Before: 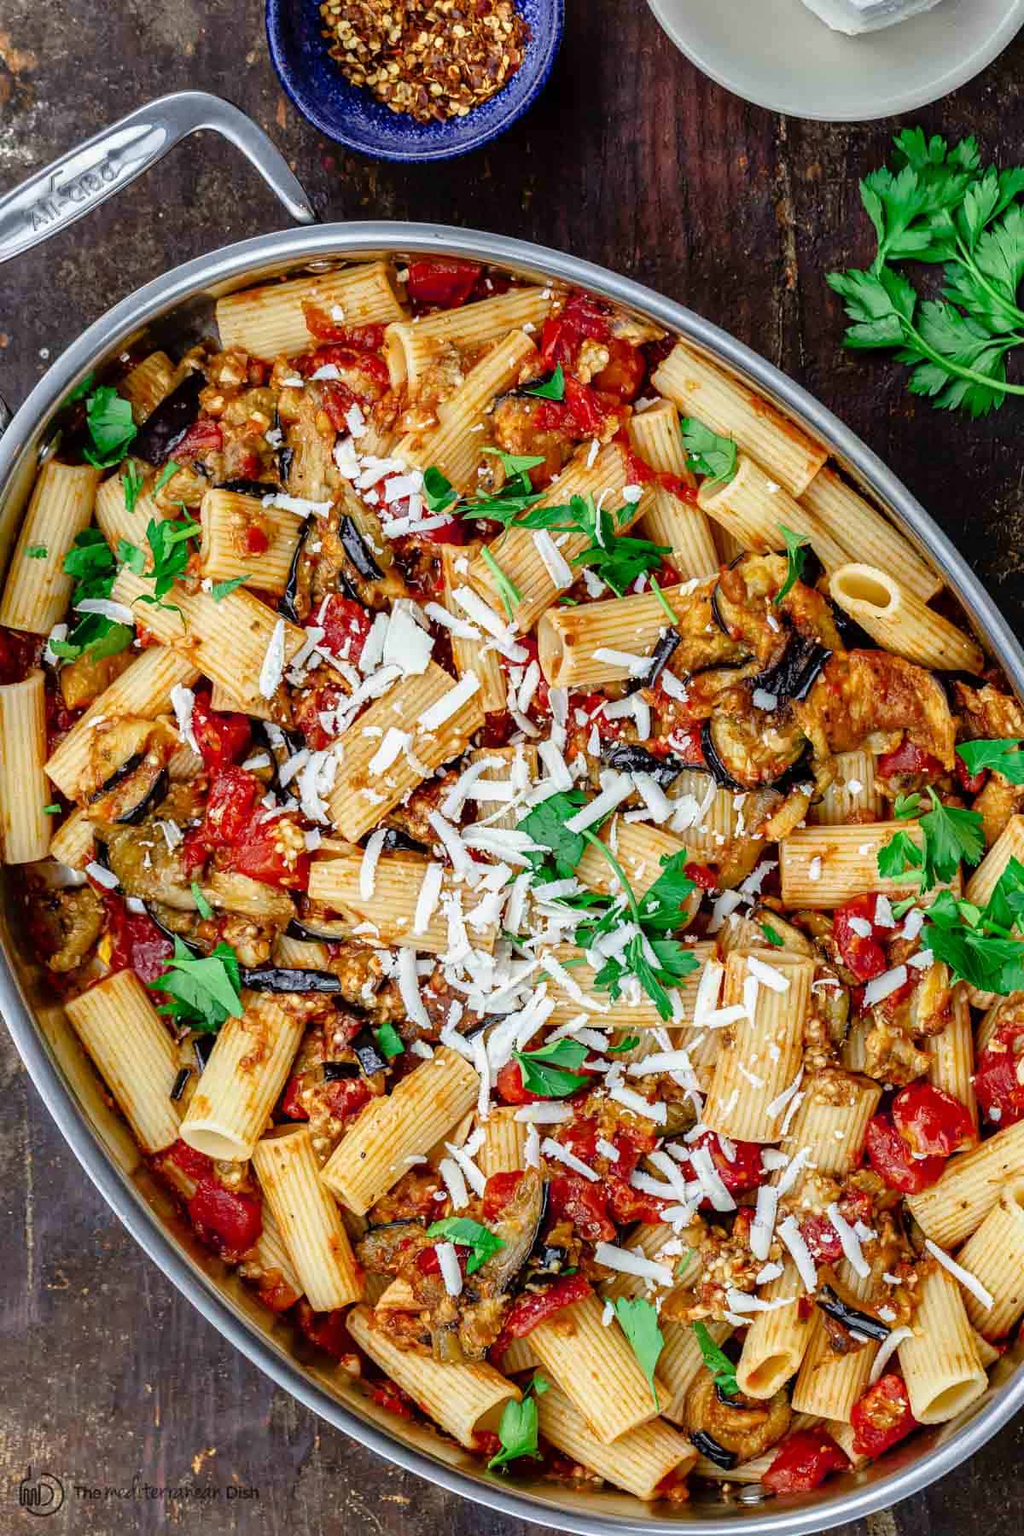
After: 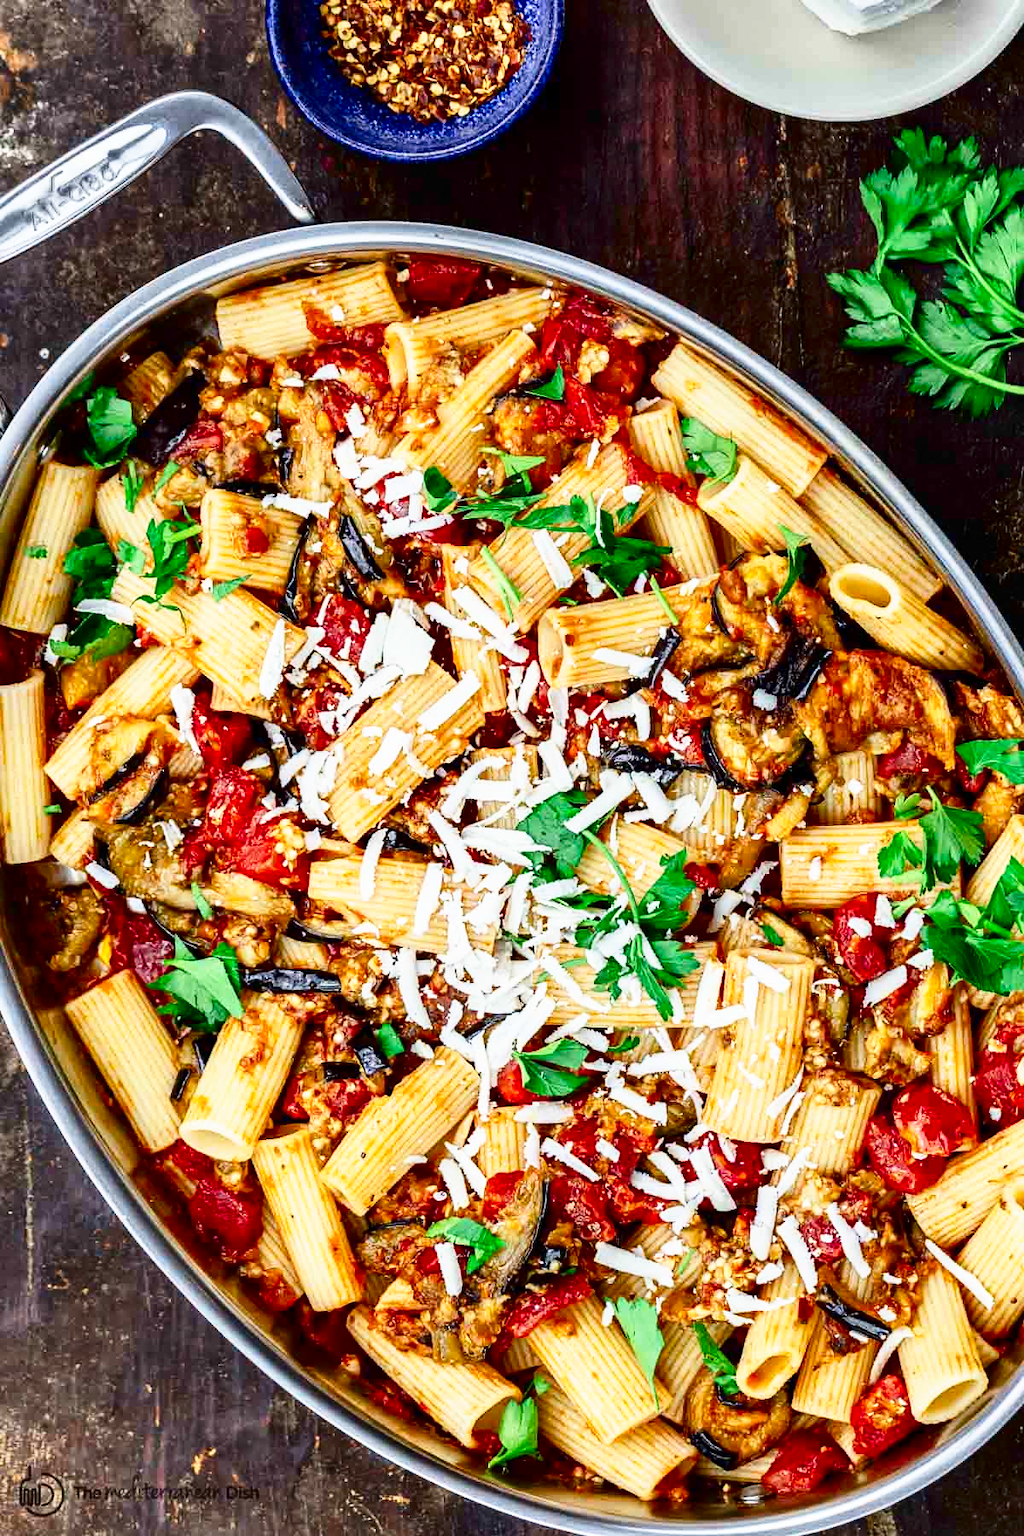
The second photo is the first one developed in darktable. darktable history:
contrast brightness saturation: contrast 0.2, brightness -0.11, saturation 0.1
base curve: curves: ch0 [(0, 0) (0.579, 0.807) (1, 1)], preserve colors none
